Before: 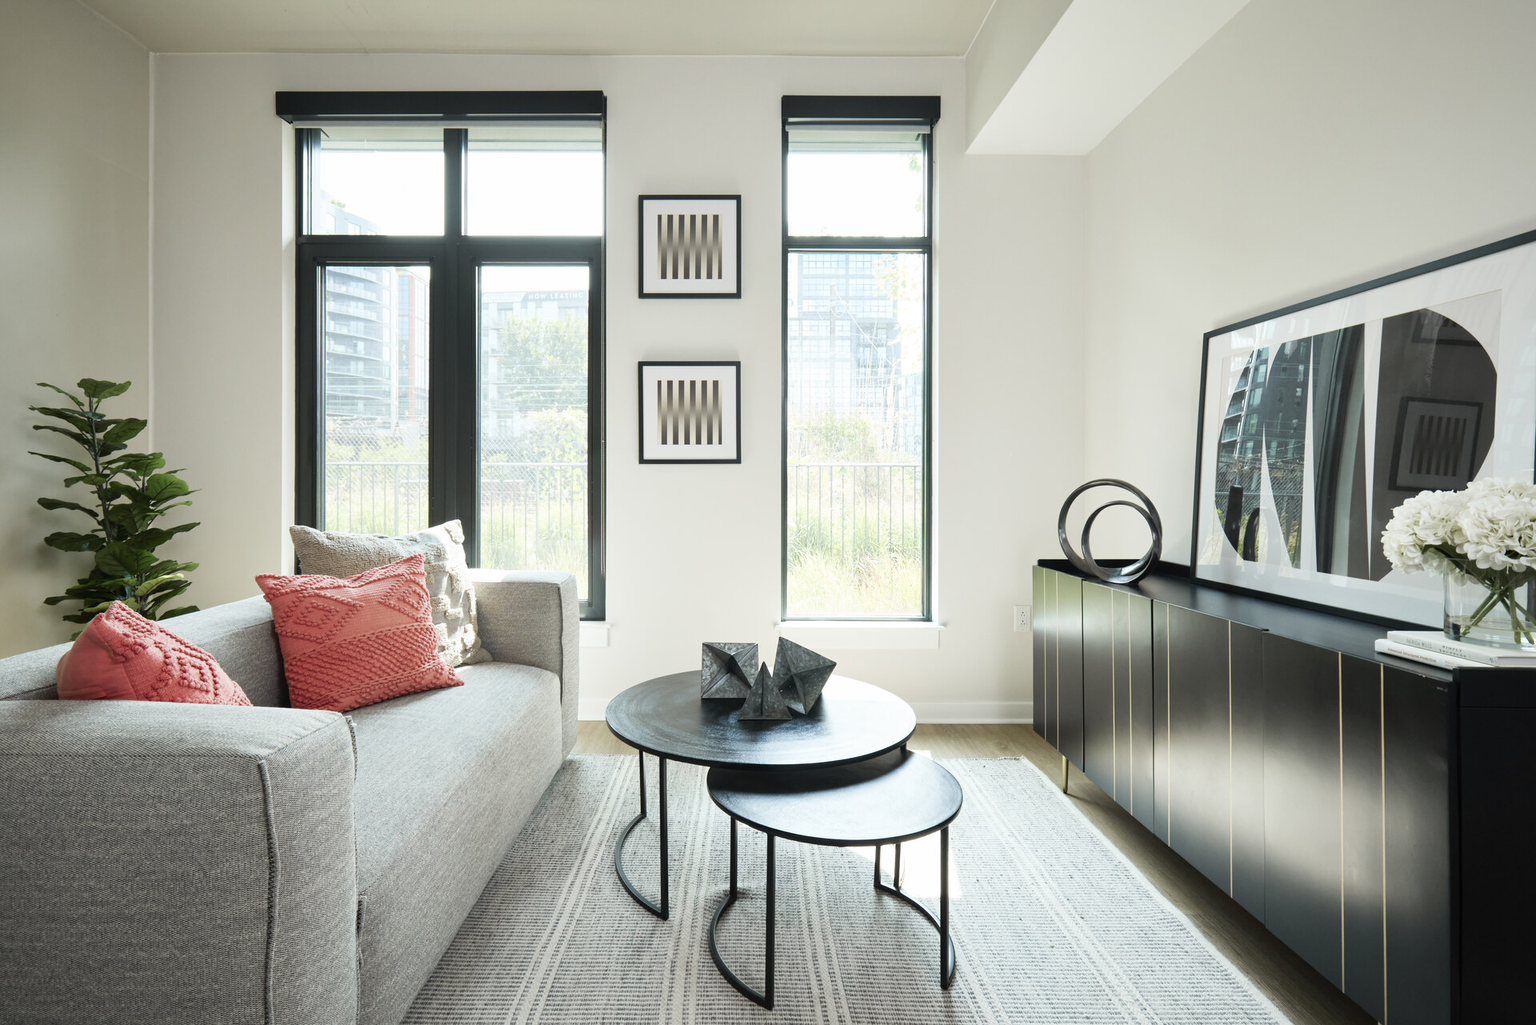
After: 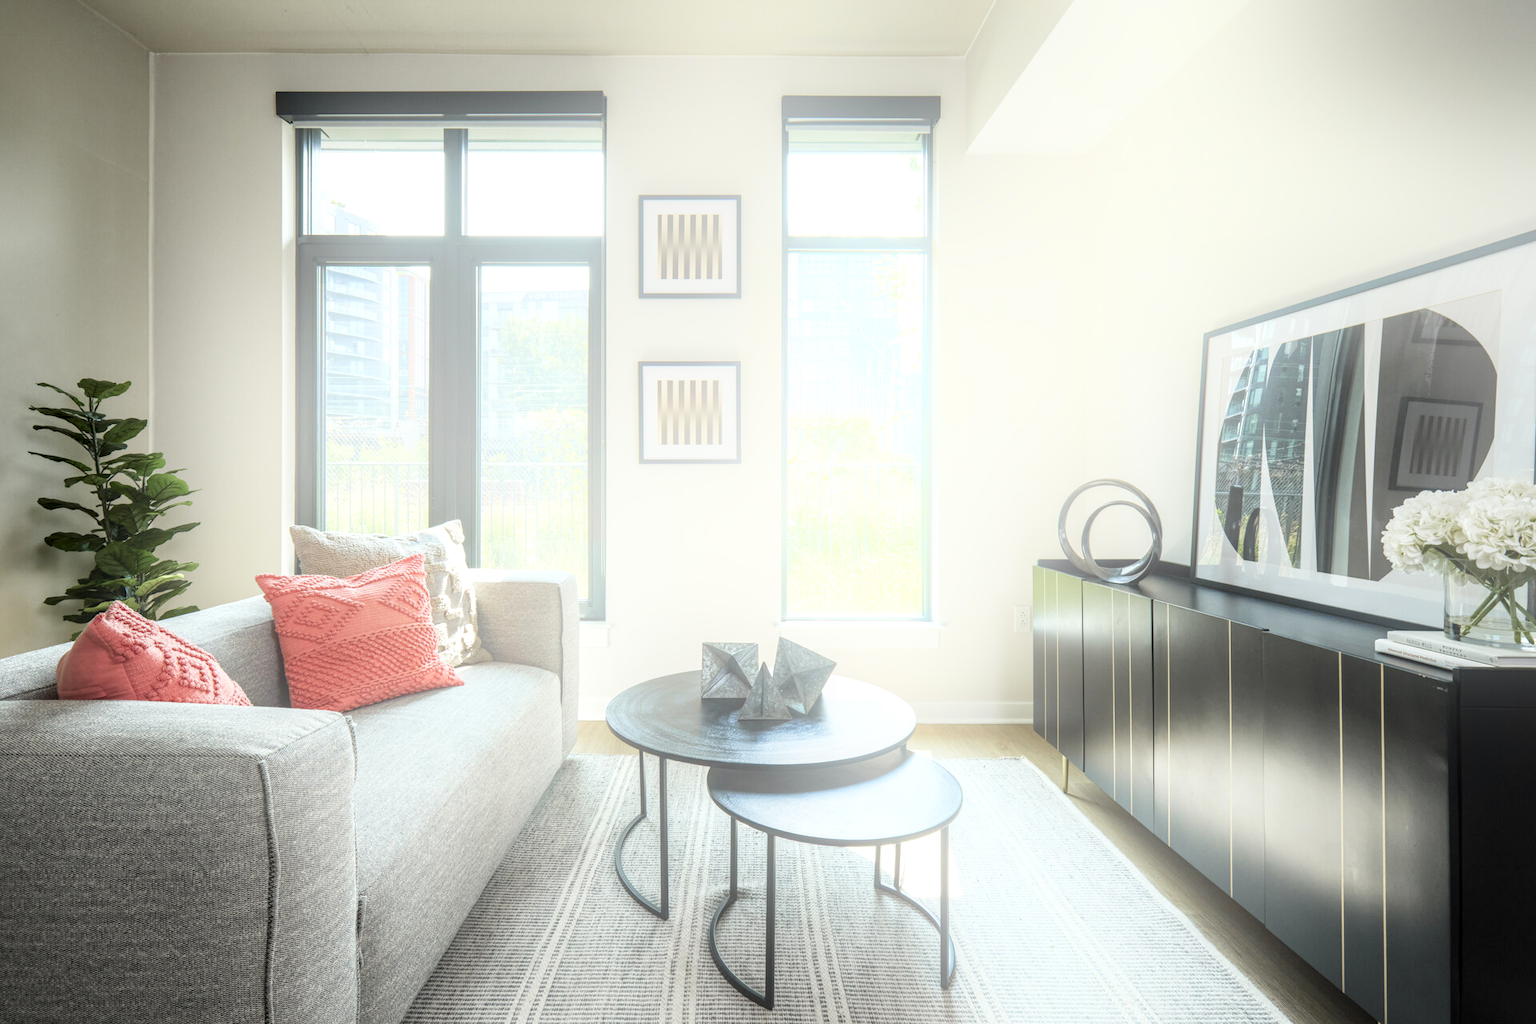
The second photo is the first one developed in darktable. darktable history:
local contrast: highlights 25%, detail 150%
bloom: threshold 82.5%, strength 16.25%
